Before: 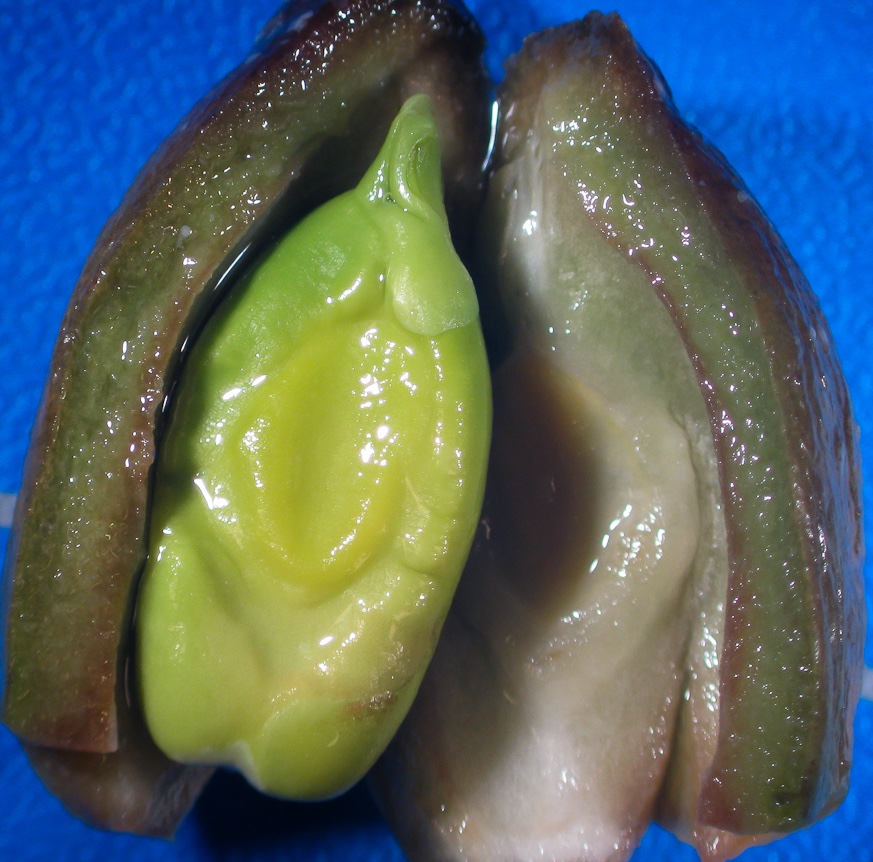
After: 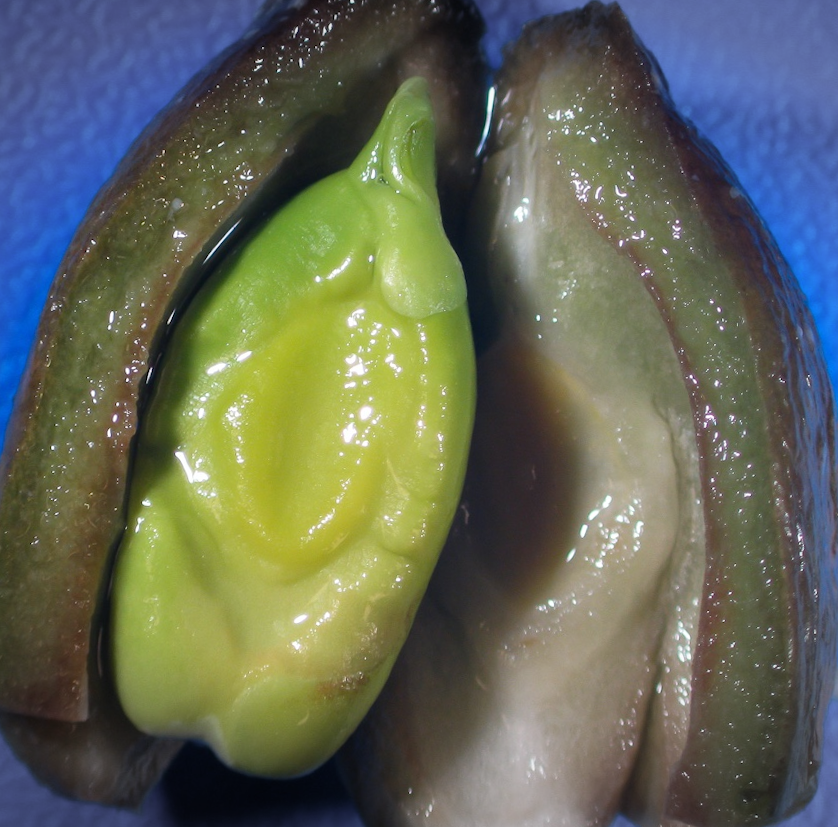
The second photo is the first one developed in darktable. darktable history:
crop and rotate: angle -2.38°
vignetting: fall-off start 100%, brightness -0.282, width/height ratio 1.31
white balance: emerald 1
